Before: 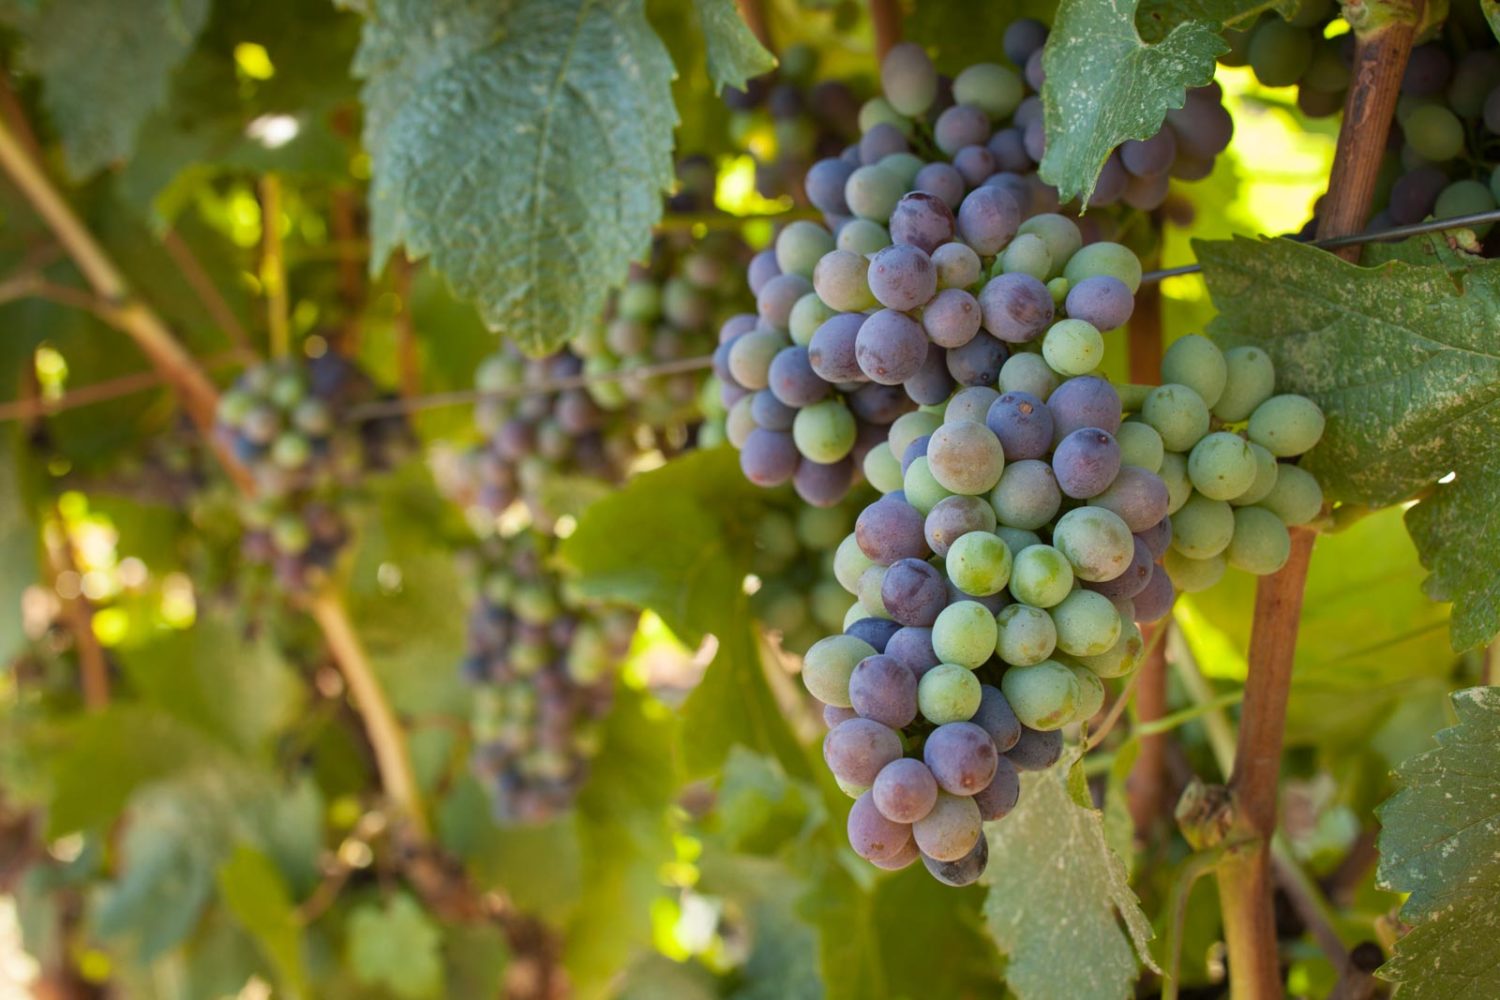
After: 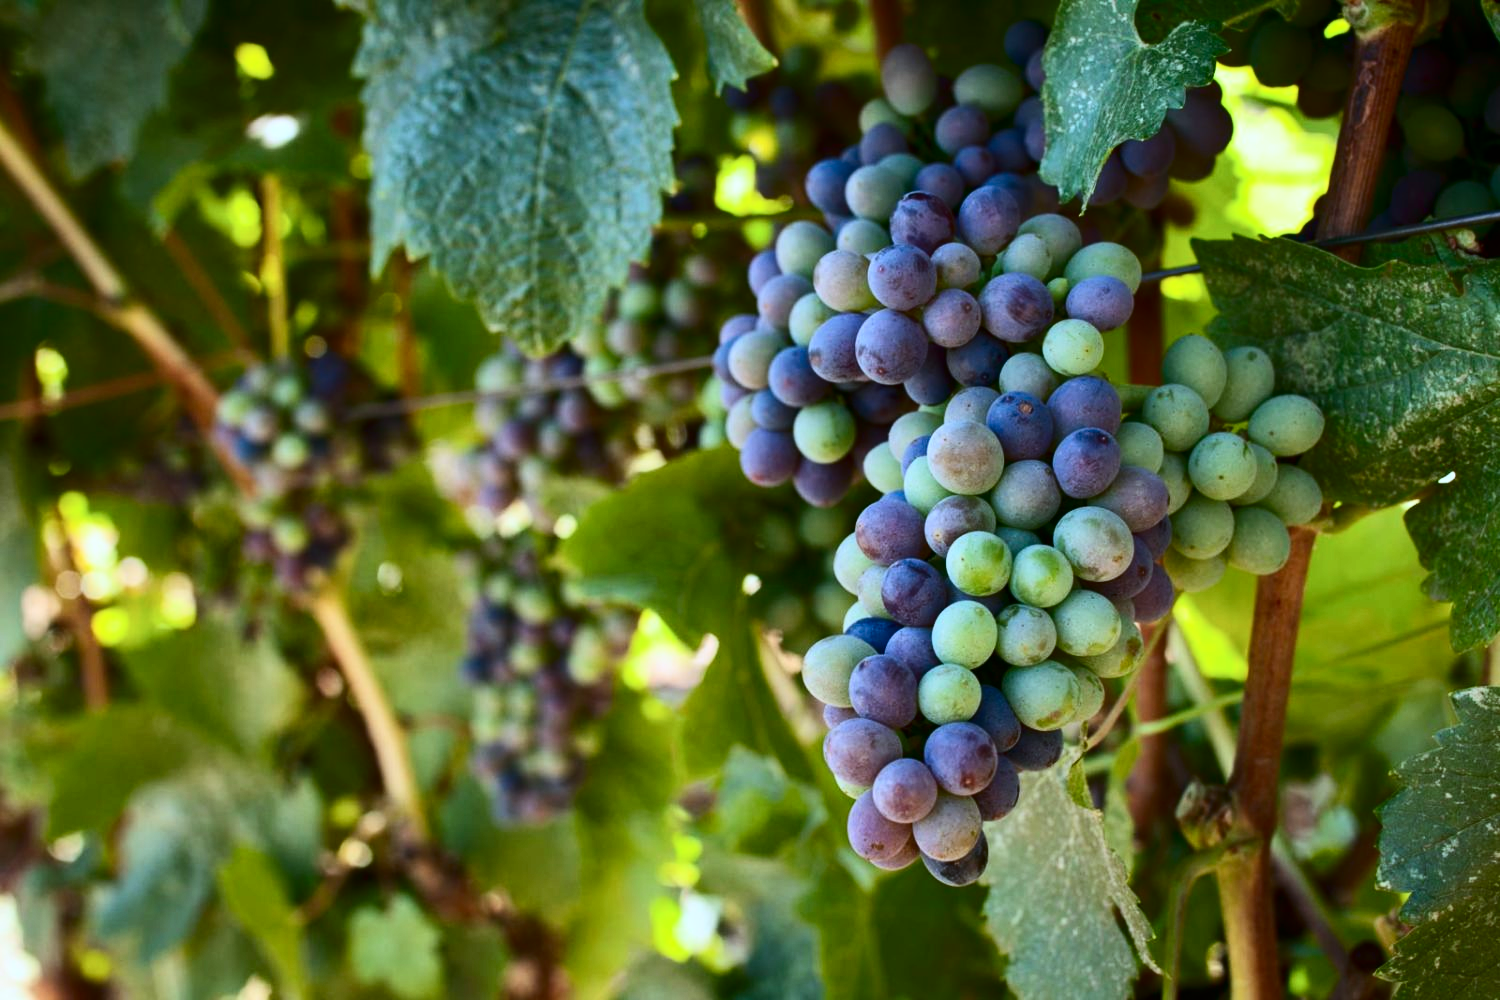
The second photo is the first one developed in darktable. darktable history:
color calibration: x 0.38, y 0.391, temperature 4086.74 K
contrast brightness saturation: contrast 0.32, brightness -0.08, saturation 0.17
